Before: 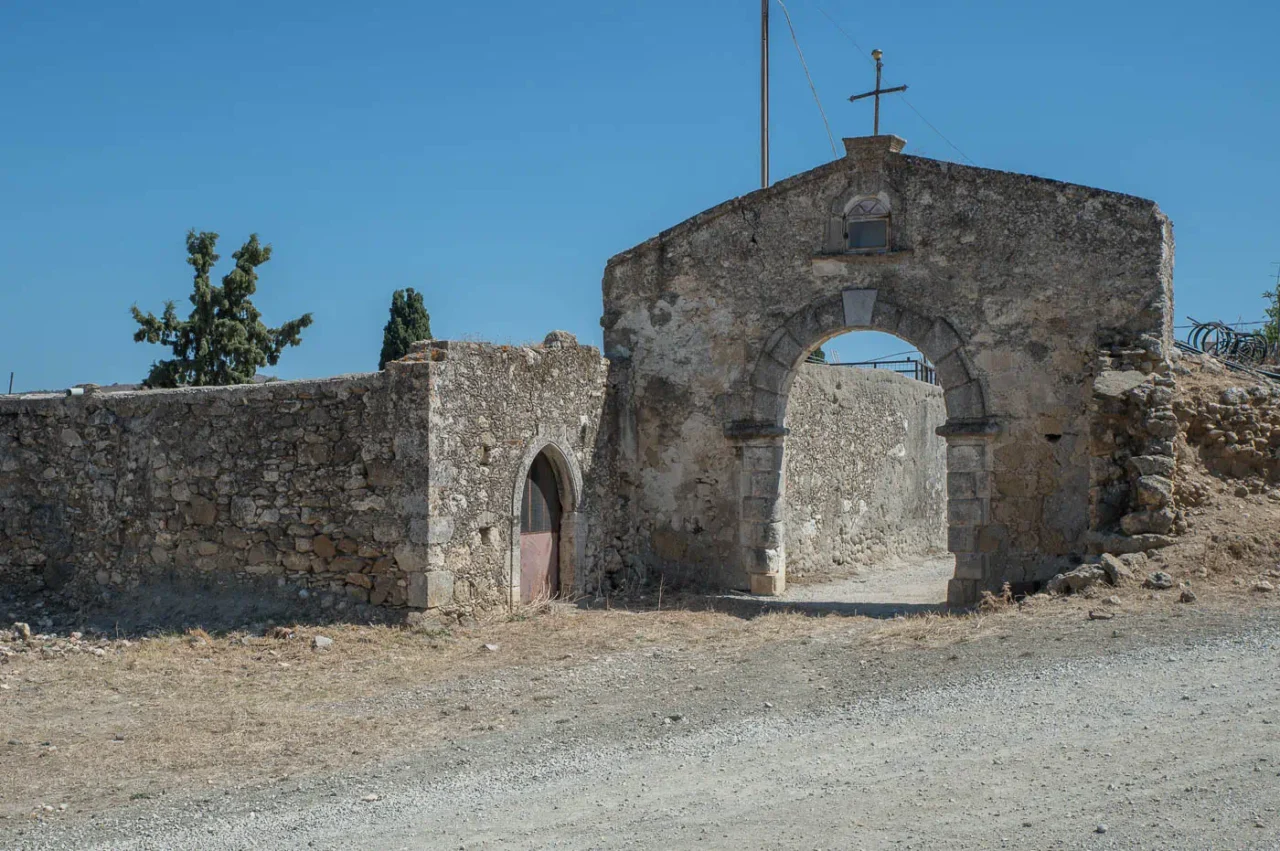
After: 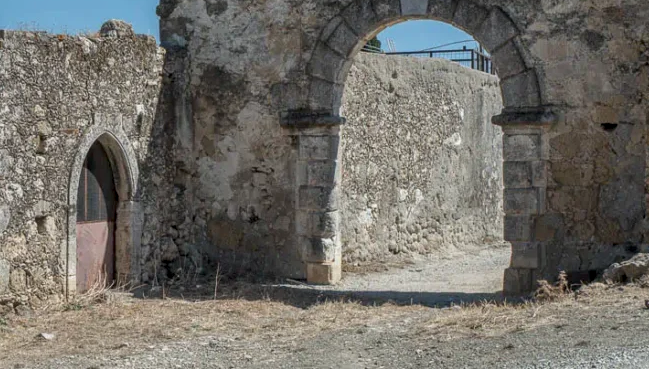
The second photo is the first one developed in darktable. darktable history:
crop: left 34.758%, top 36.582%, right 14.53%, bottom 20.023%
local contrast: on, module defaults
